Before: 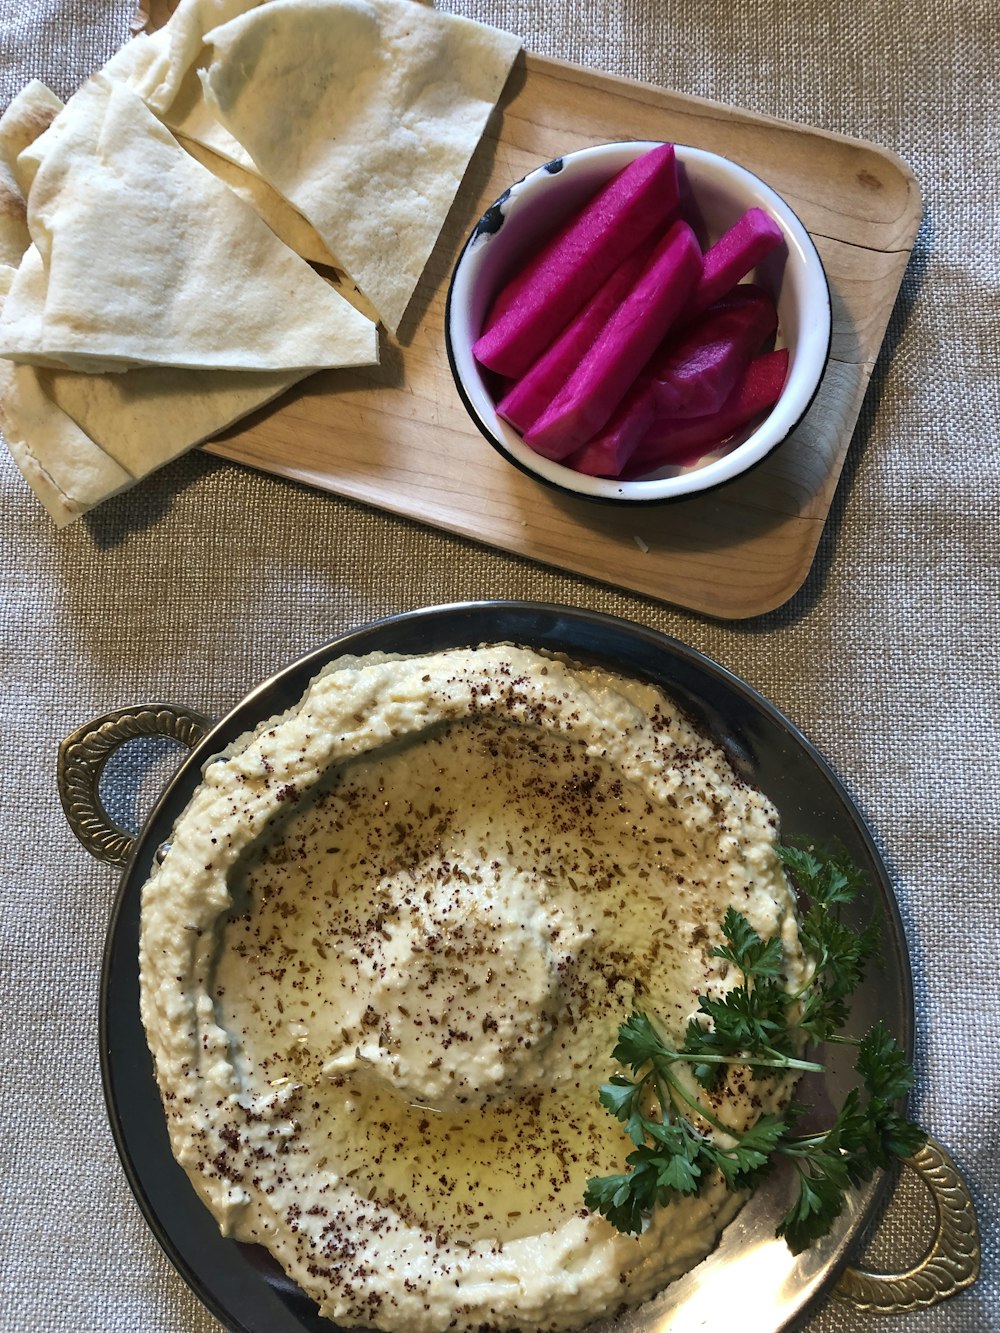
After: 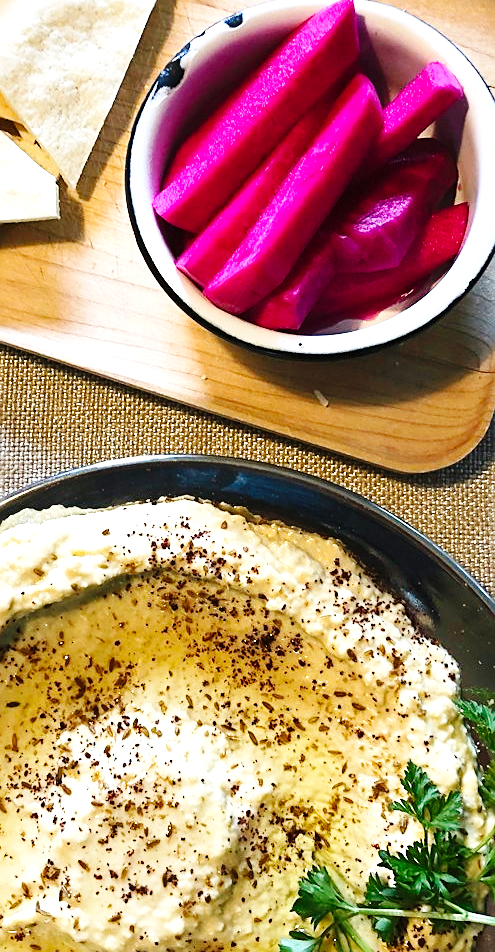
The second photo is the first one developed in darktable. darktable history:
tone equalizer: on, module defaults
exposure: exposure 0.95 EV, compensate highlight preservation false
crop: left 32.075%, top 10.976%, right 18.355%, bottom 17.596%
base curve: curves: ch0 [(0, 0) (0.036, 0.025) (0.121, 0.166) (0.206, 0.329) (0.605, 0.79) (1, 1)], preserve colors none
sharpen: on, module defaults
white balance: emerald 1
